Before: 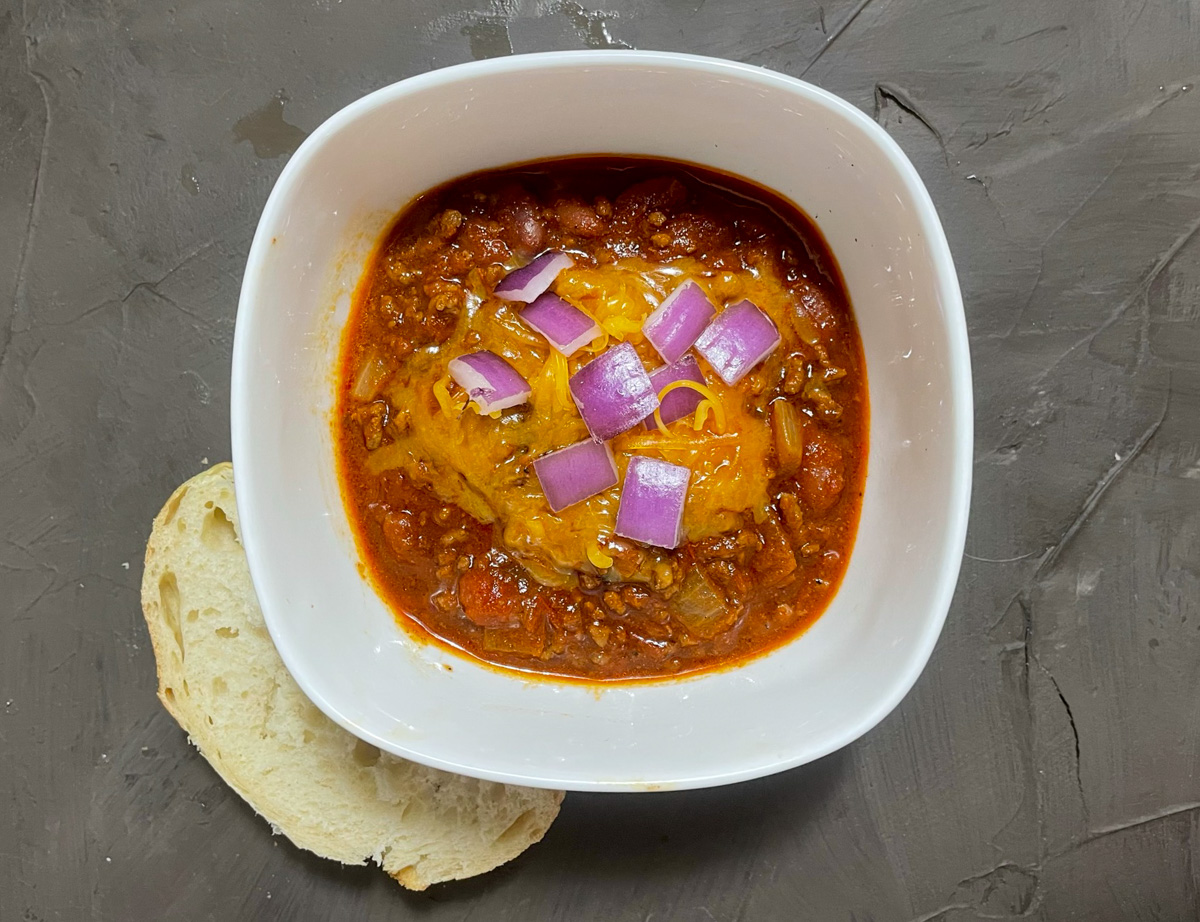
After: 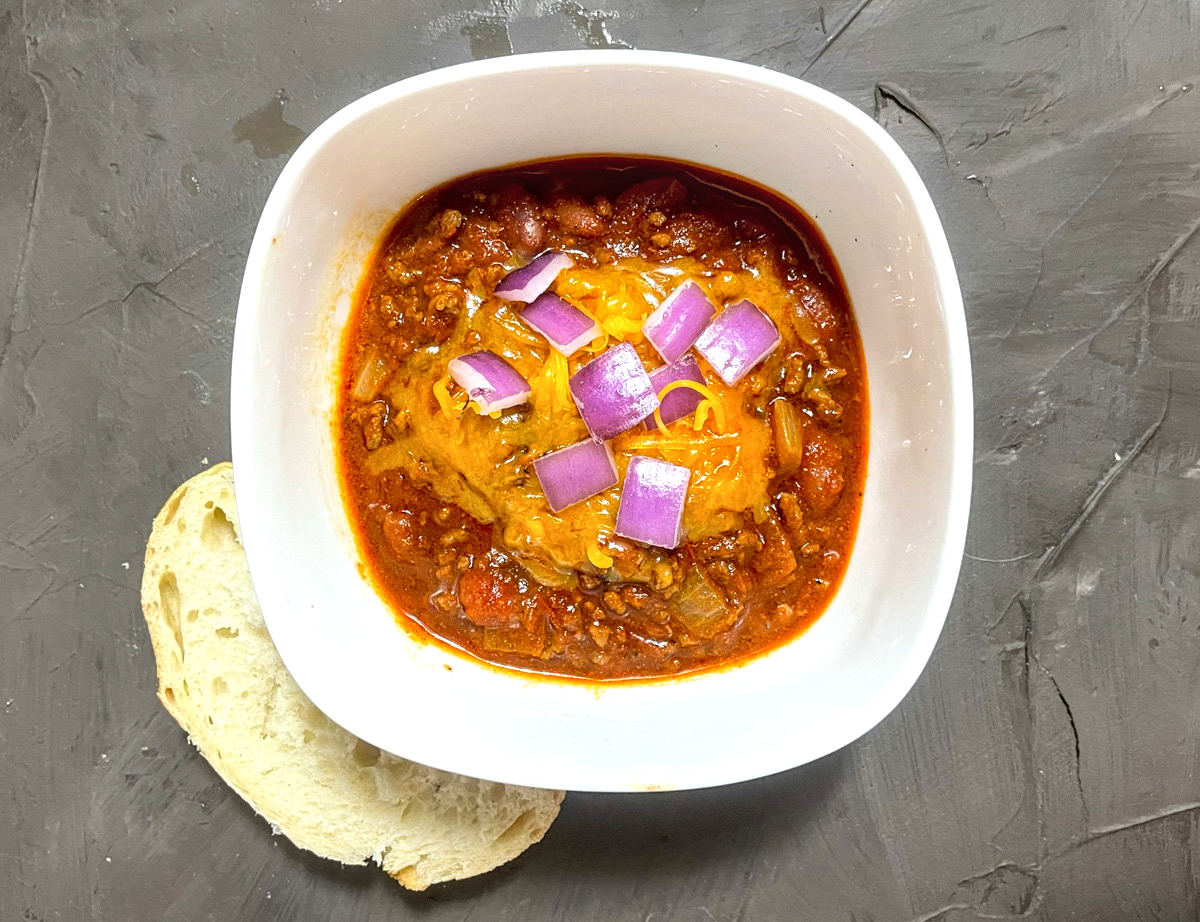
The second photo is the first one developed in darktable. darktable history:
local contrast: on, module defaults
exposure: exposure 0.631 EV, compensate highlight preservation false
